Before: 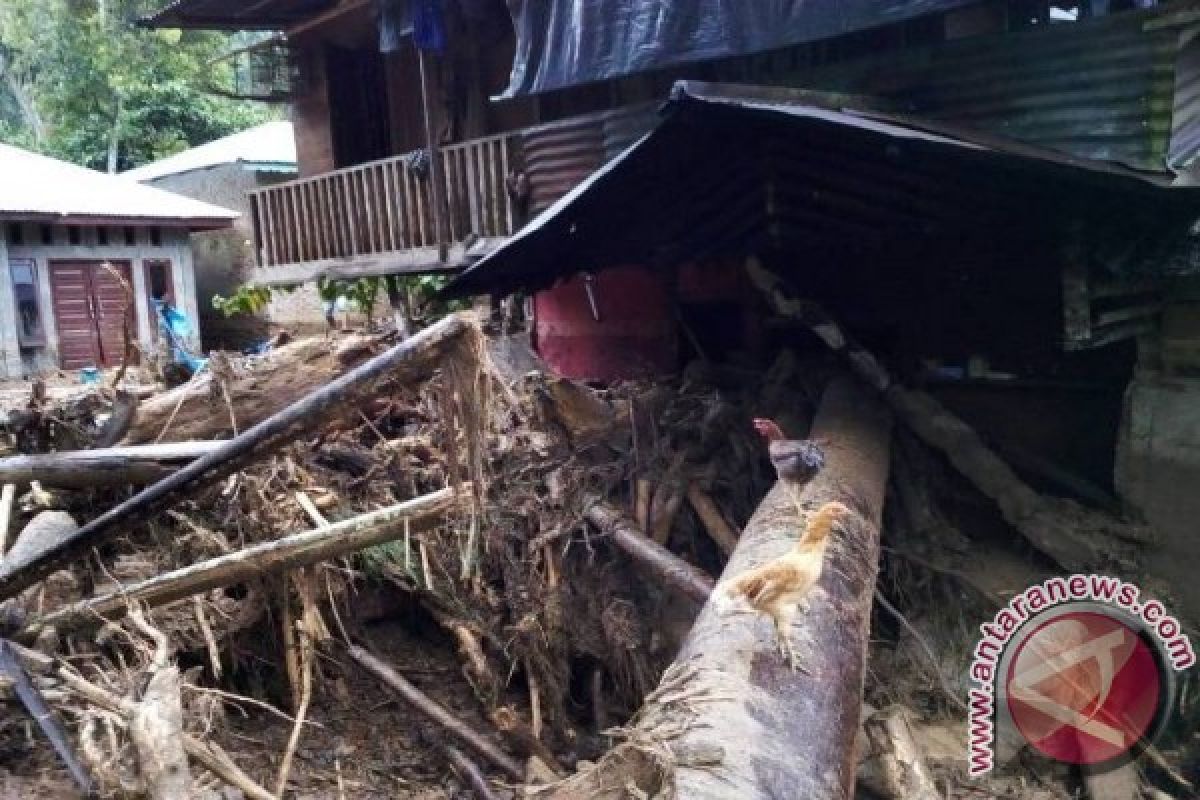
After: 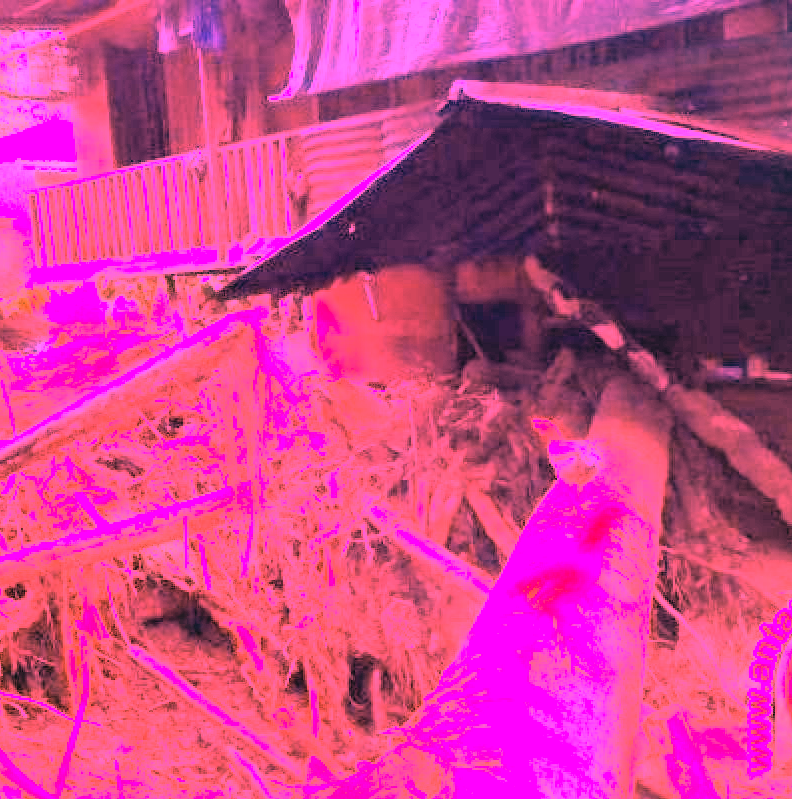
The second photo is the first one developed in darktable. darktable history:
contrast brightness saturation: brightness 0.28
crop and rotate: left 18.442%, right 15.508%
white balance: red 4.26, blue 1.802
